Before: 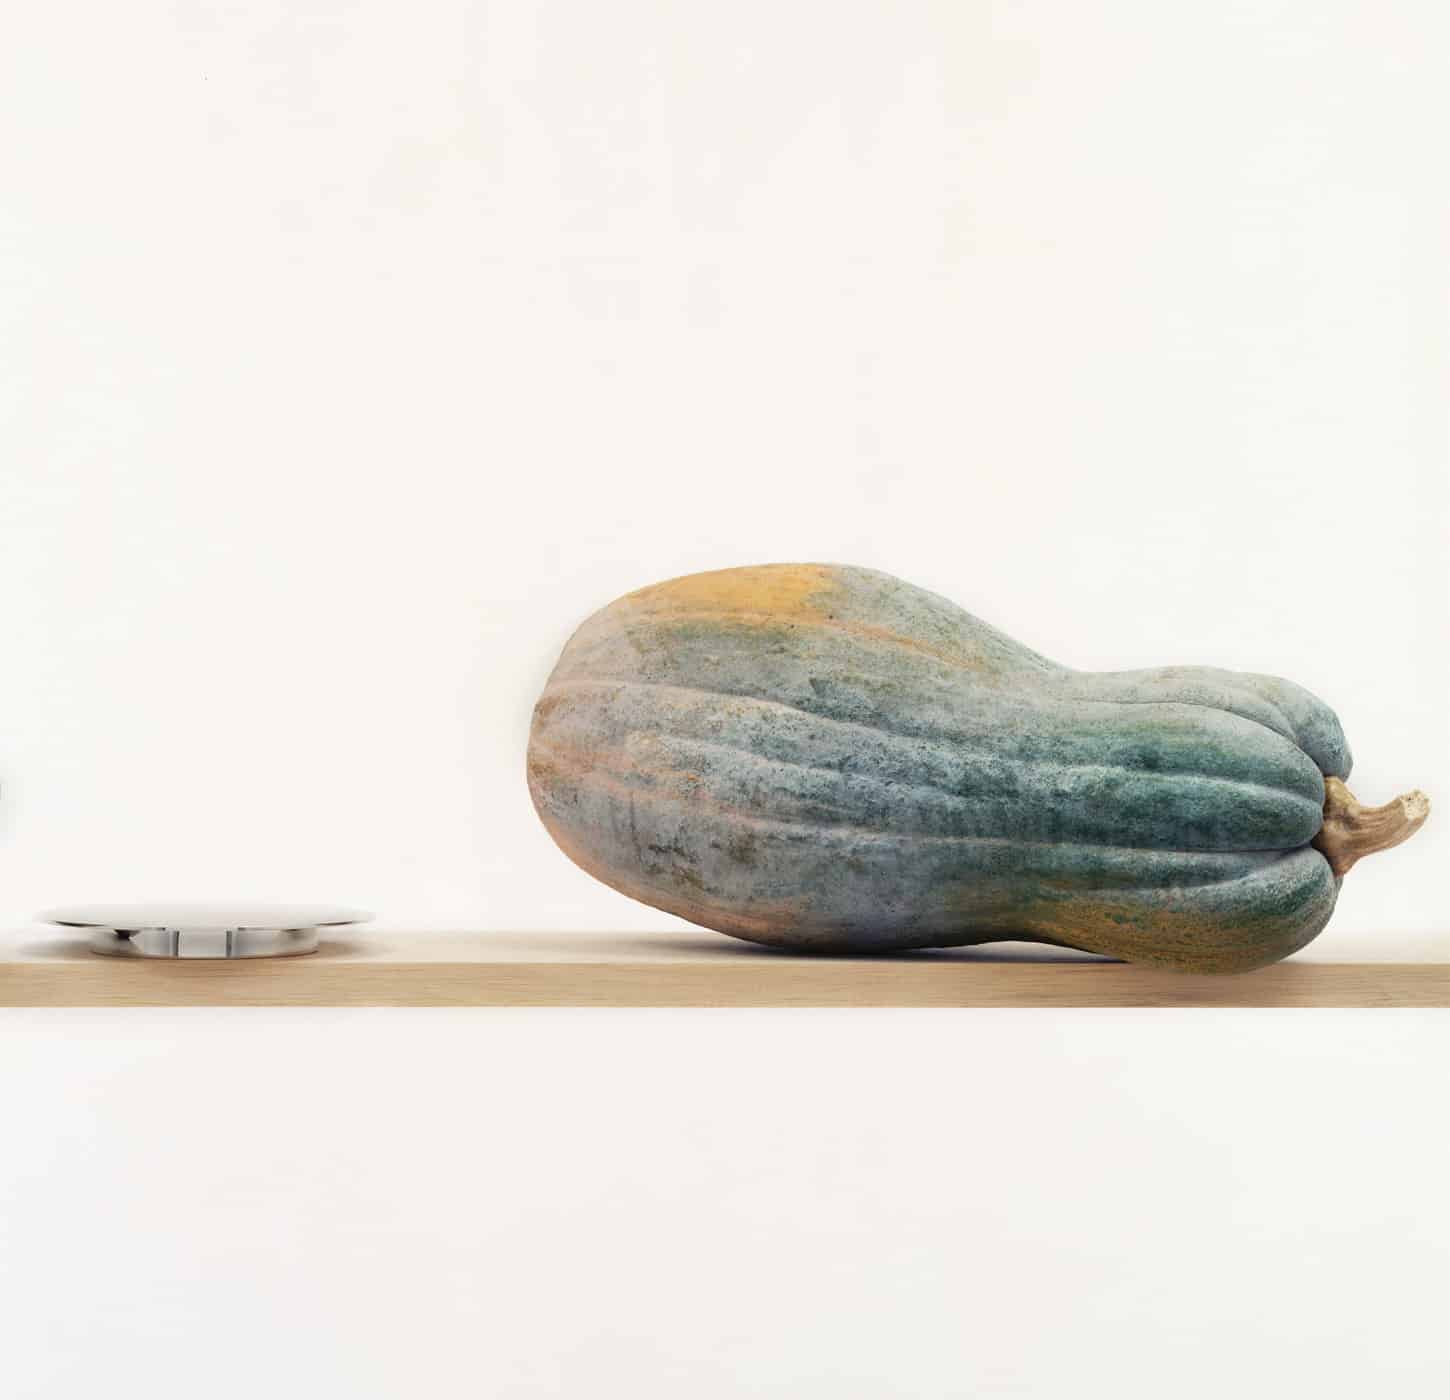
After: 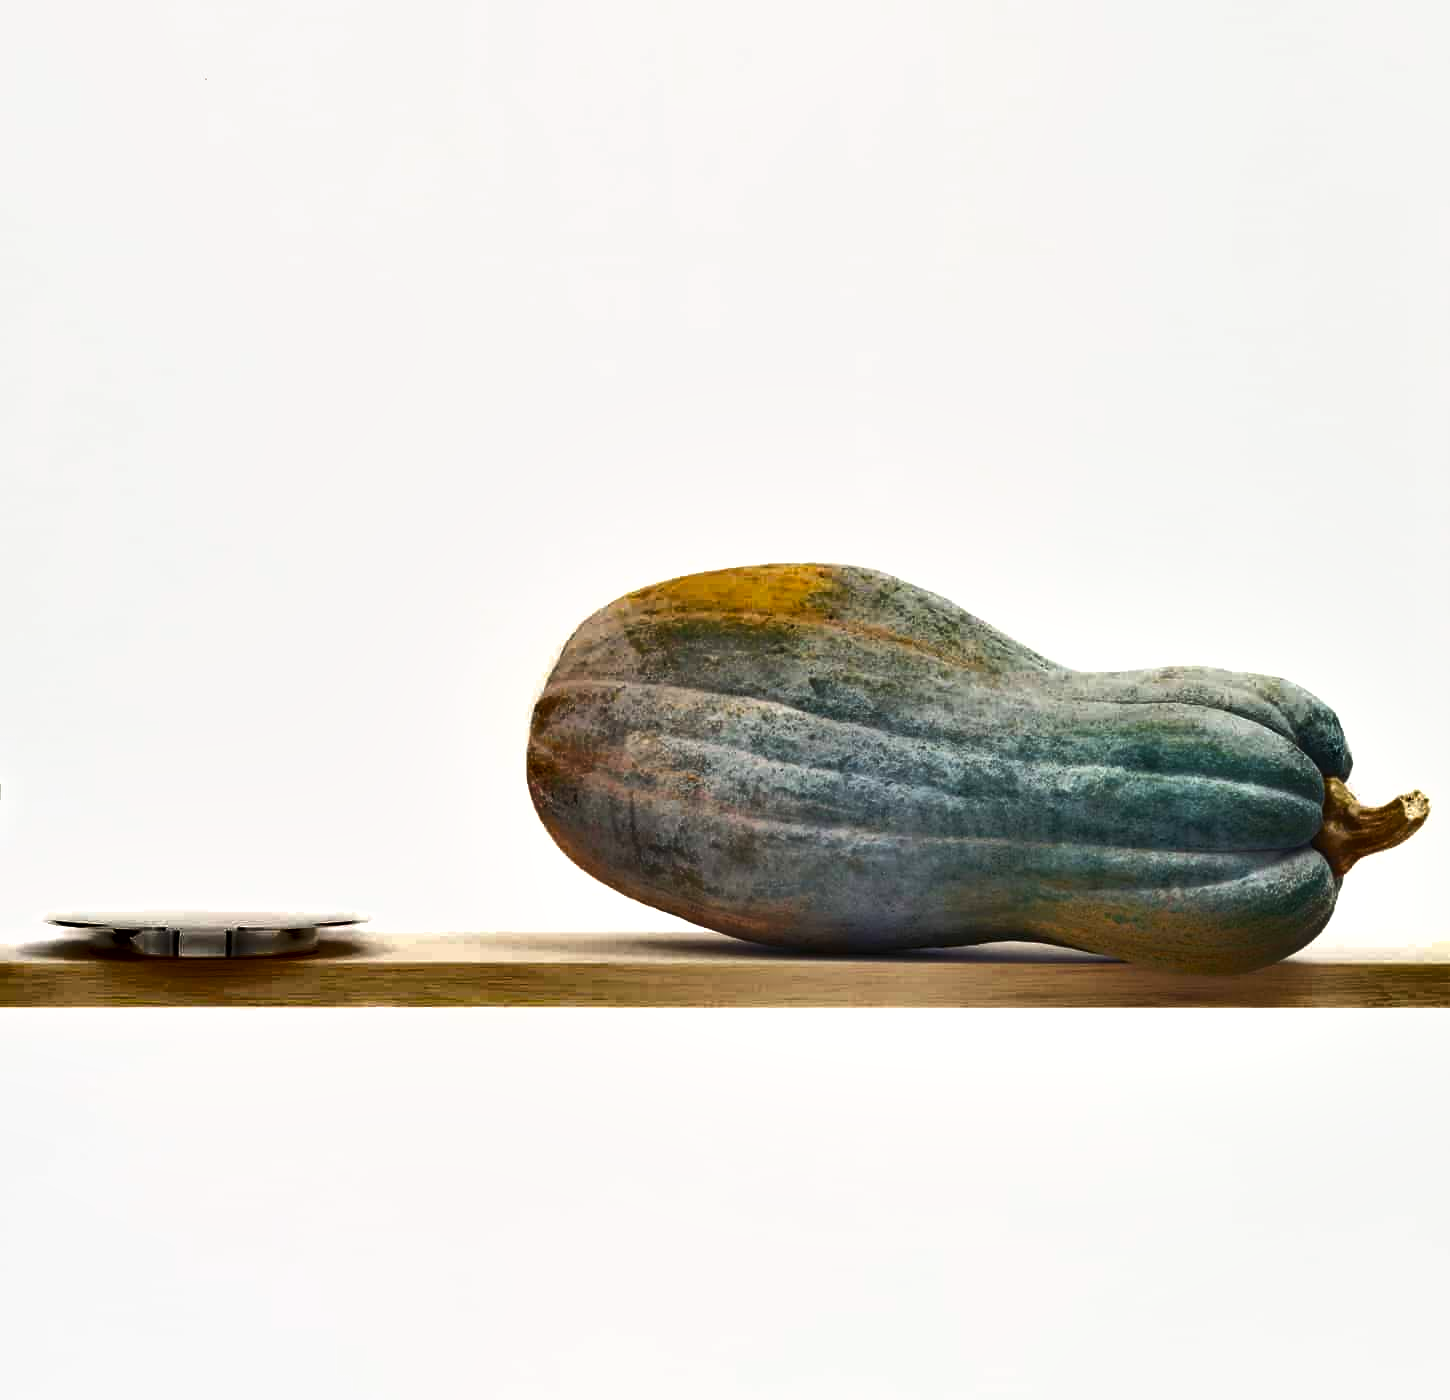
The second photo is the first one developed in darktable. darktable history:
shadows and highlights: shadows 80.73, white point adjustment -9.07, highlights -61.46, soften with gaussian
exposure: exposure 0.669 EV, compensate highlight preservation false
tone equalizer: on, module defaults
